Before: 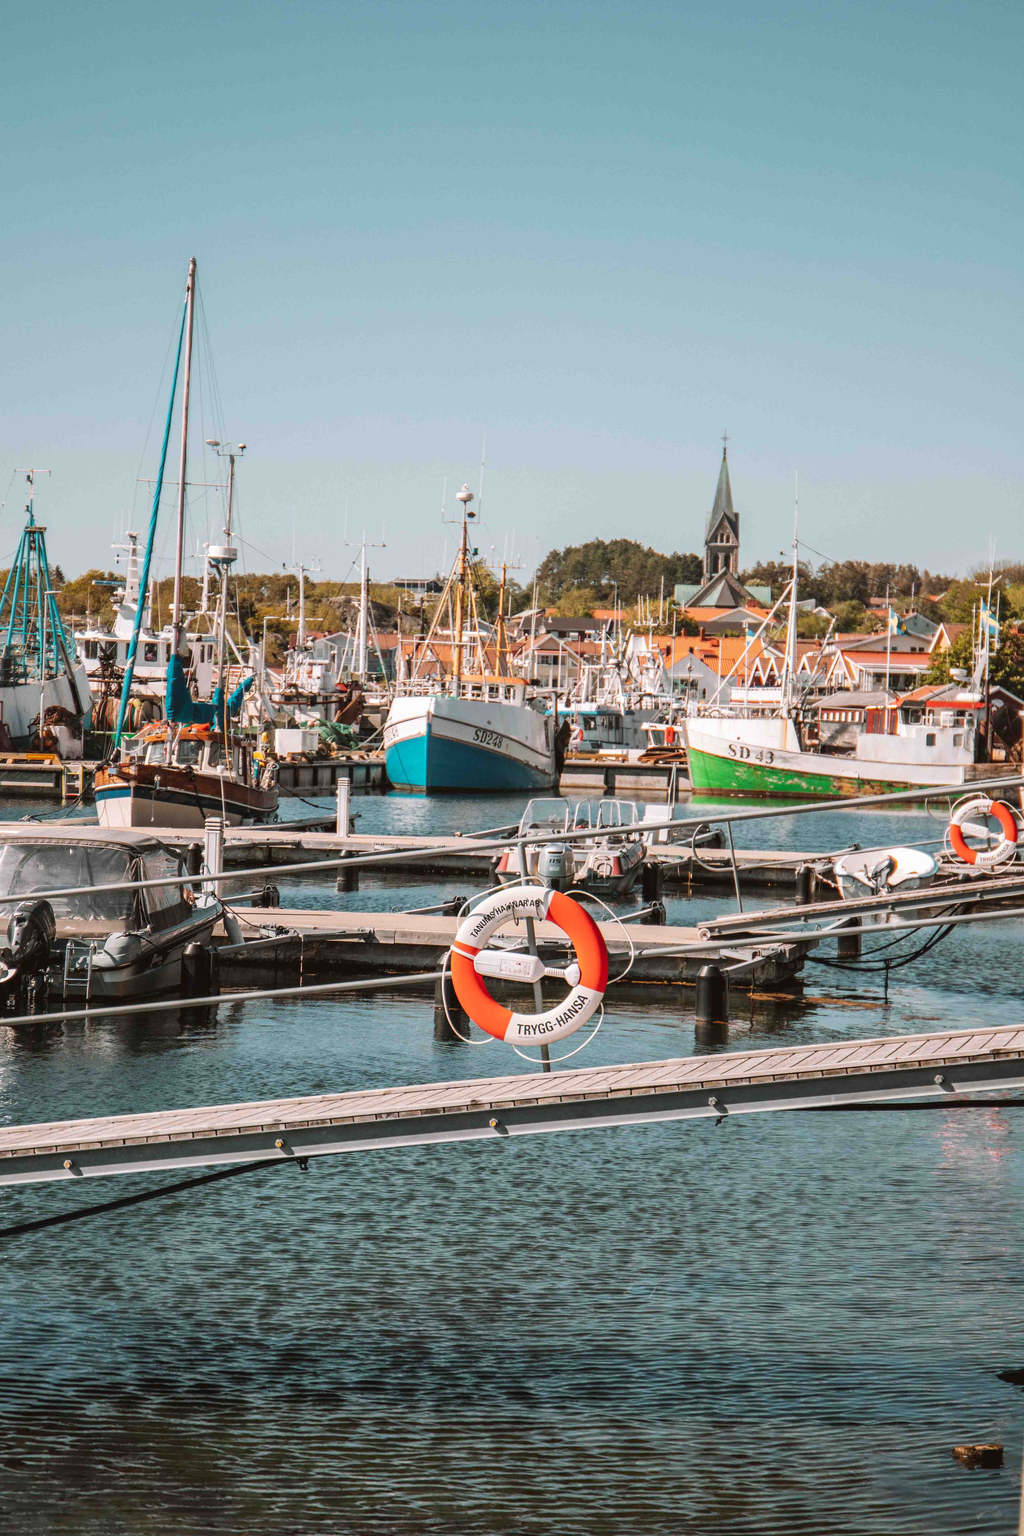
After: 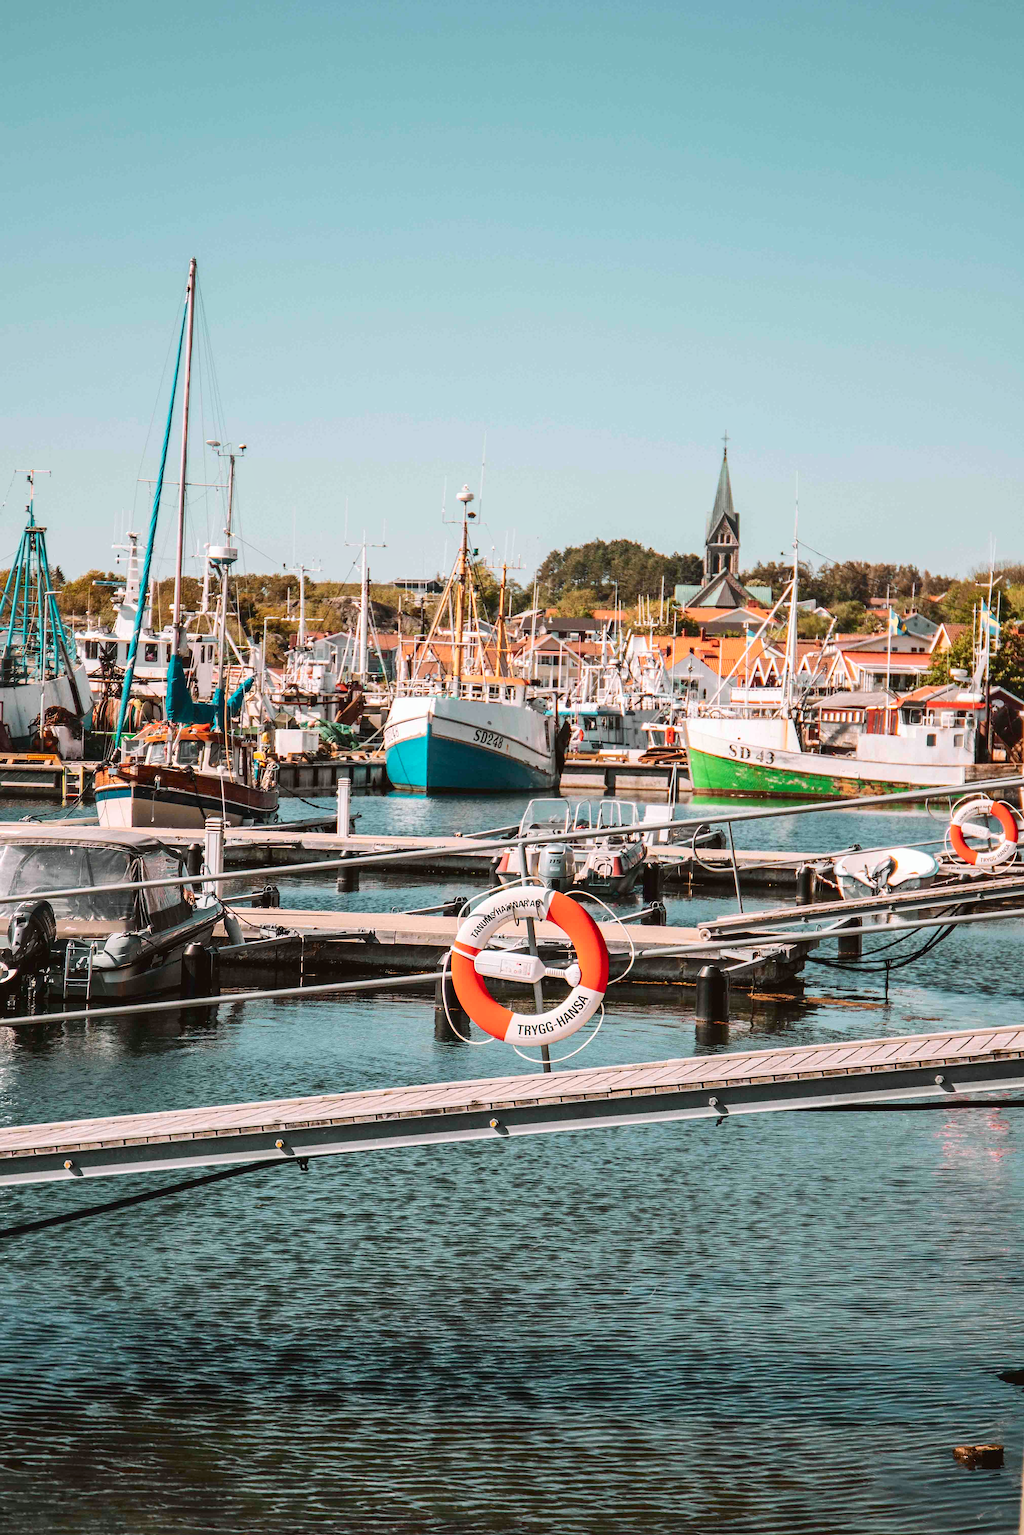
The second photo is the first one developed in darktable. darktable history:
sharpen: on, module defaults
tone curve: curves: ch0 [(0, 0.01) (0.037, 0.032) (0.131, 0.108) (0.275, 0.258) (0.483, 0.512) (0.61, 0.661) (0.696, 0.742) (0.792, 0.834) (0.911, 0.936) (0.997, 0.995)]; ch1 [(0, 0) (0.308, 0.29) (0.425, 0.411) (0.503, 0.502) (0.551, 0.563) (0.683, 0.706) (0.746, 0.77) (1, 1)]; ch2 [(0, 0) (0.246, 0.233) (0.36, 0.352) (0.415, 0.415) (0.485, 0.487) (0.502, 0.502) (0.525, 0.523) (0.545, 0.552) (0.587, 0.6) (0.636, 0.652) (0.711, 0.729) (0.845, 0.855) (0.998, 0.977)], color space Lab, independent channels, preserve colors none
tone equalizer: on, module defaults
